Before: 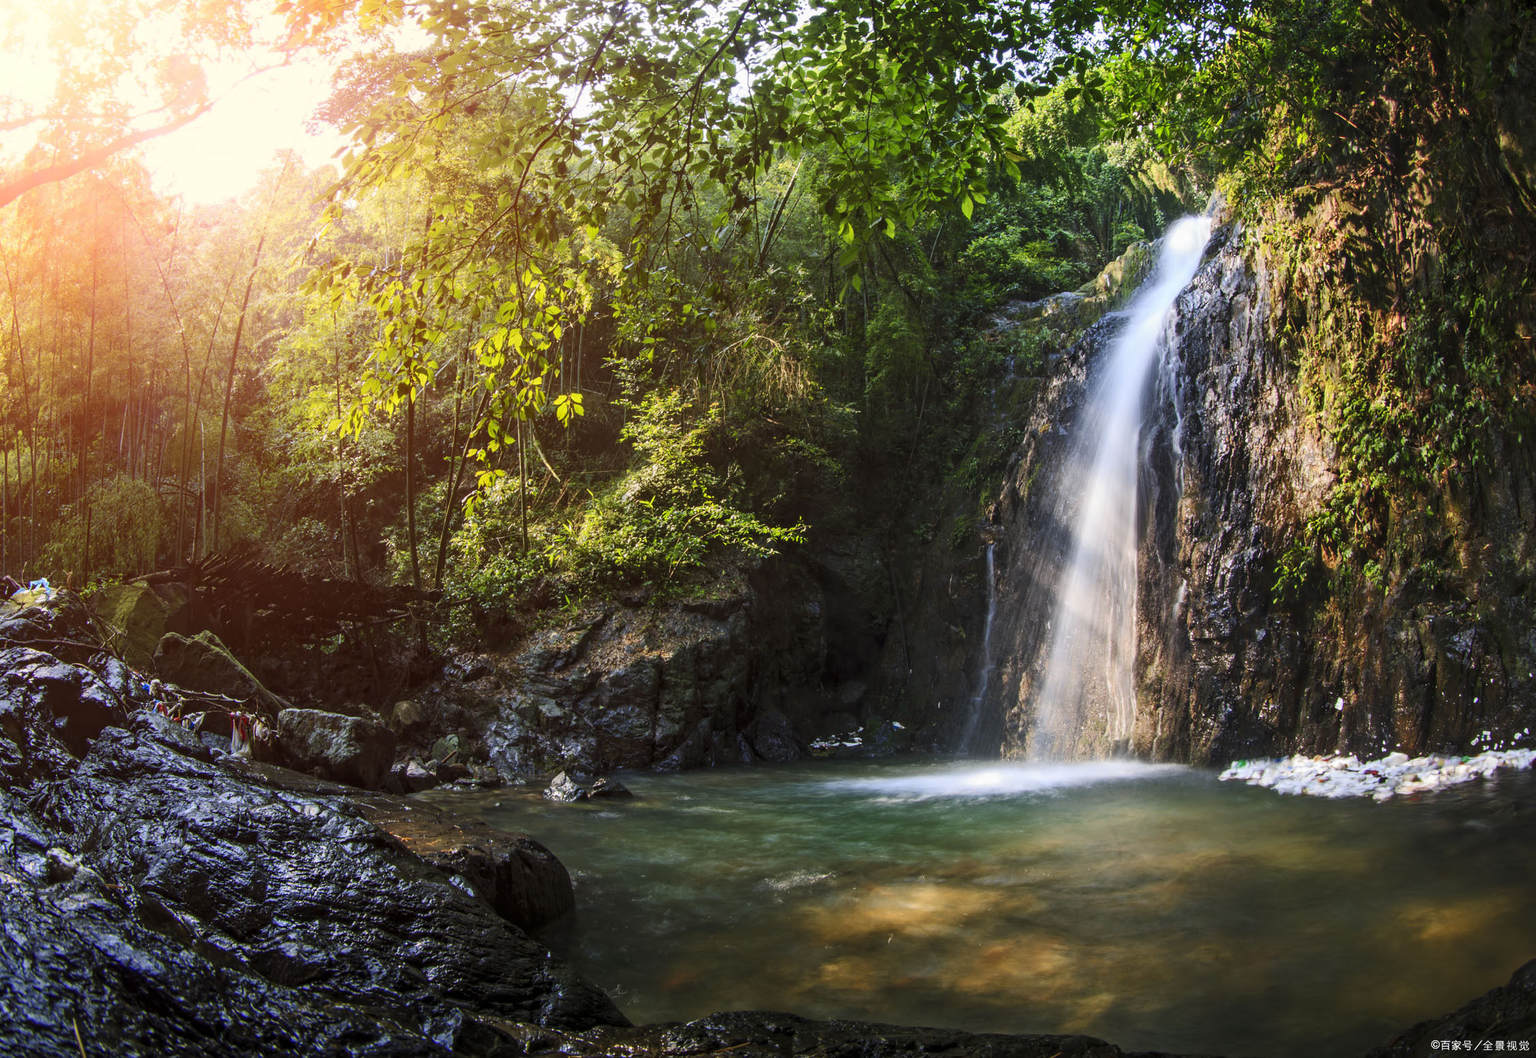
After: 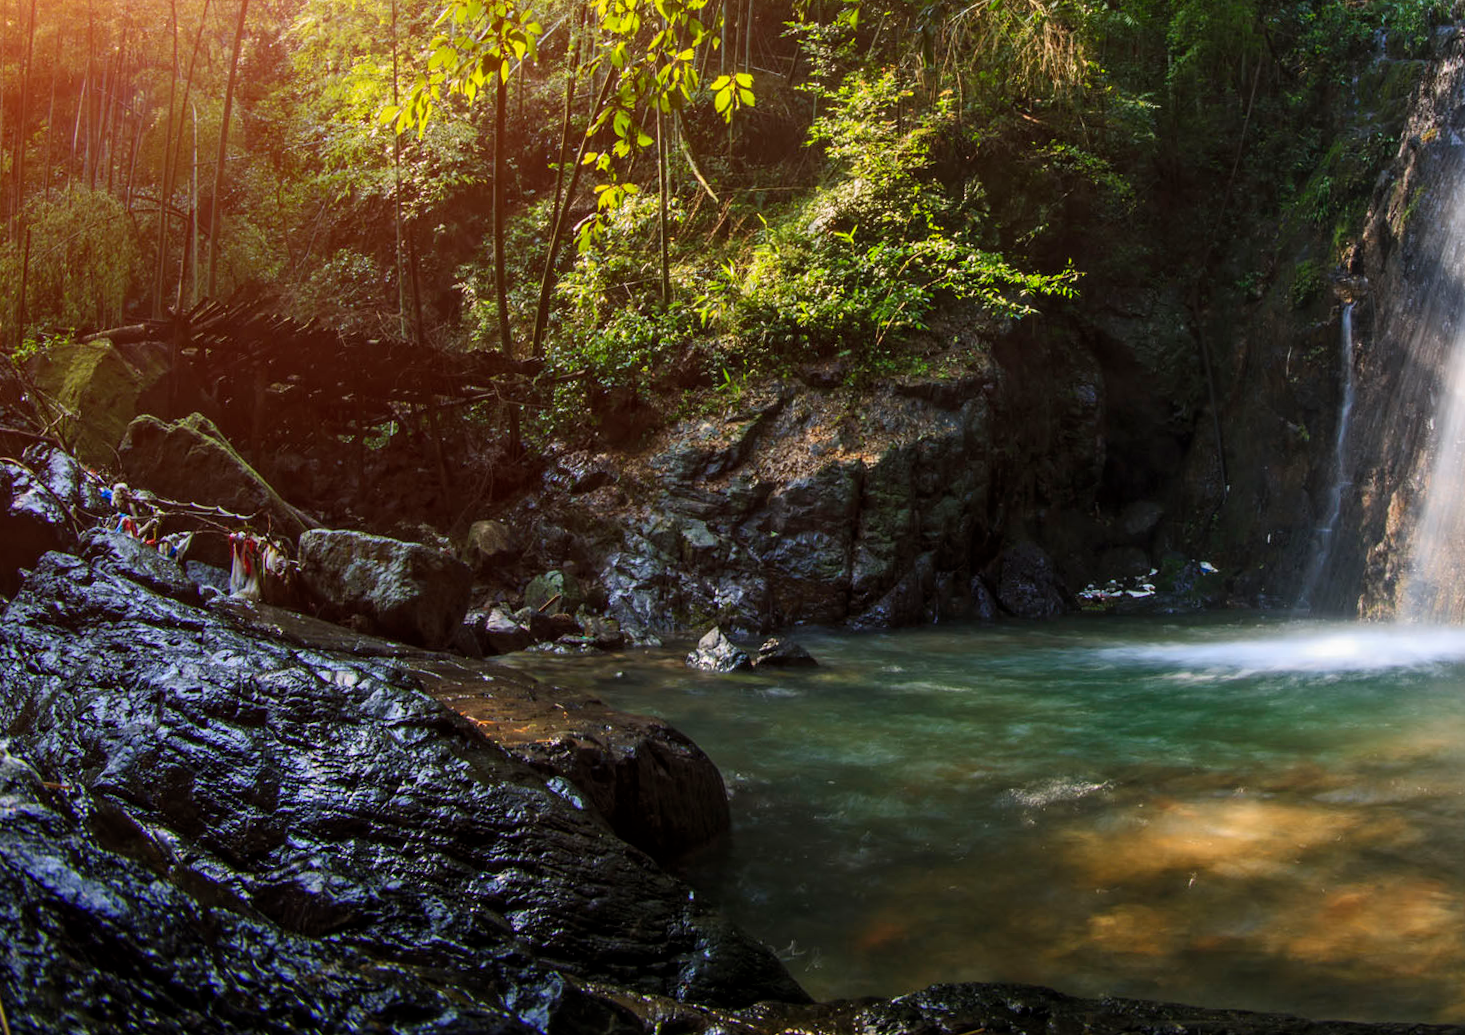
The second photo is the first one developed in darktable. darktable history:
crop and rotate: angle -0.867°, left 3.66%, top 31.804%, right 29.836%
